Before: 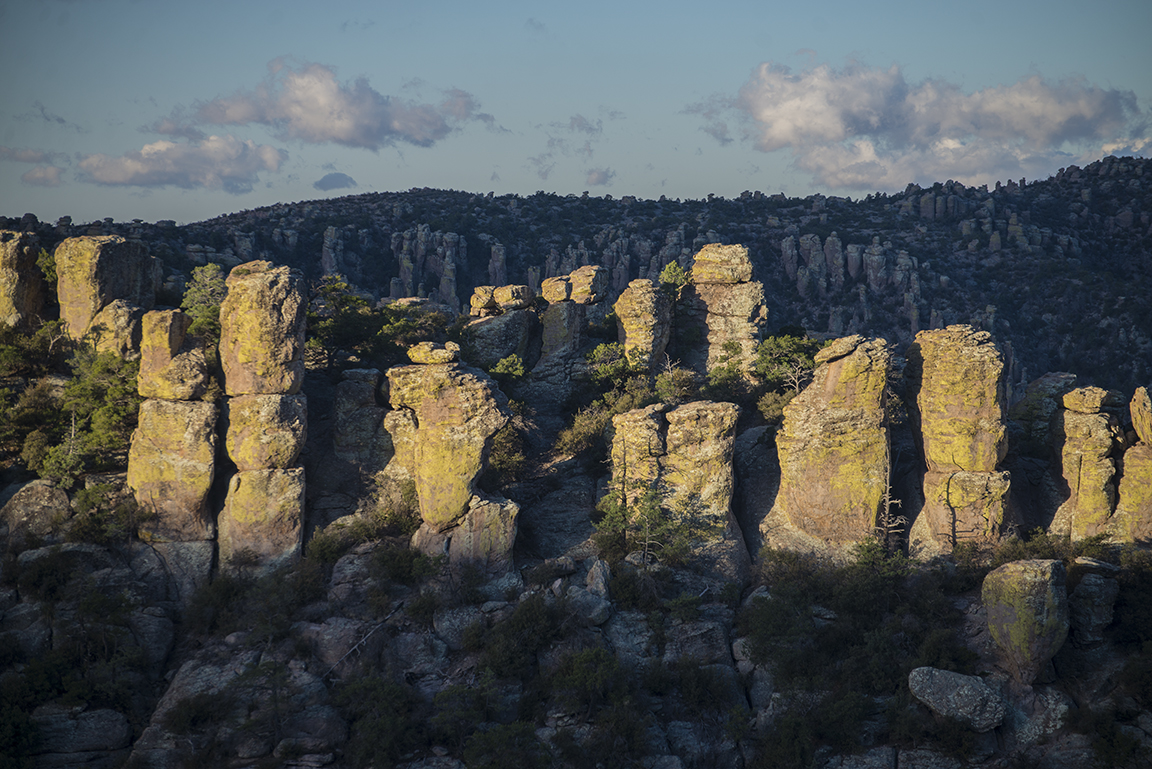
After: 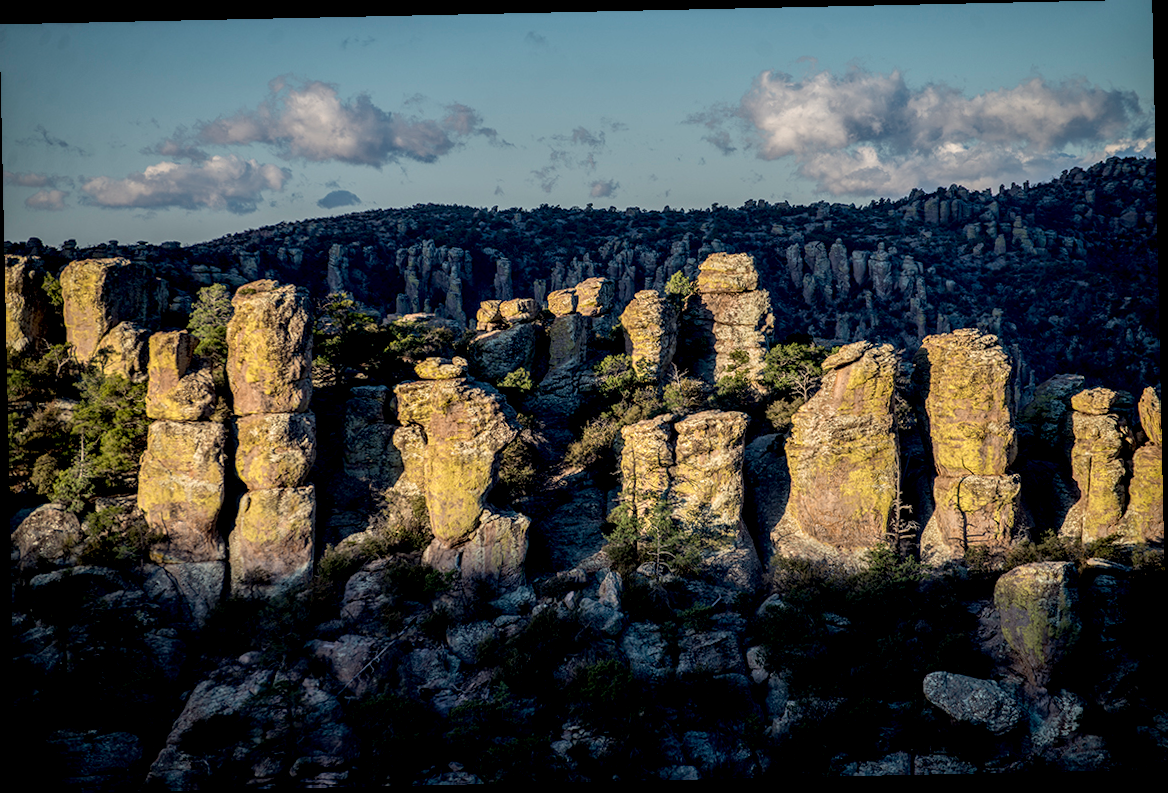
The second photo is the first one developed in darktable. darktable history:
local contrast: detail 154%
rotate and perspective: rotation -1.24°, automatic cropping off
exposure: black level correction 0.012, compensate highlight preservation false
